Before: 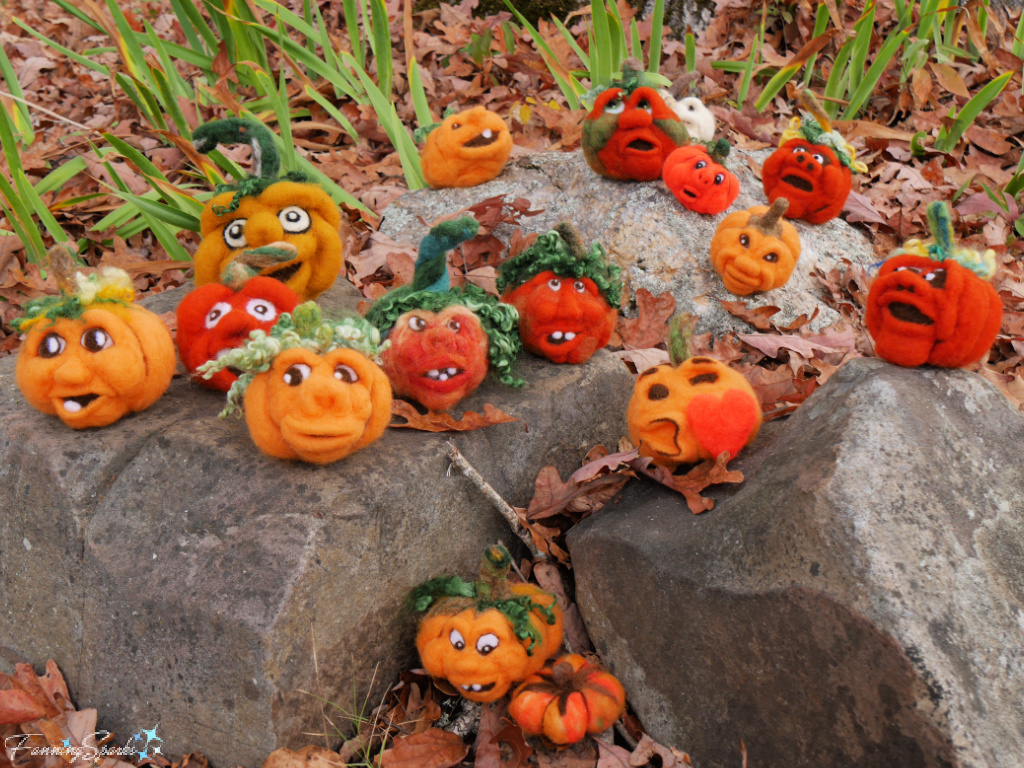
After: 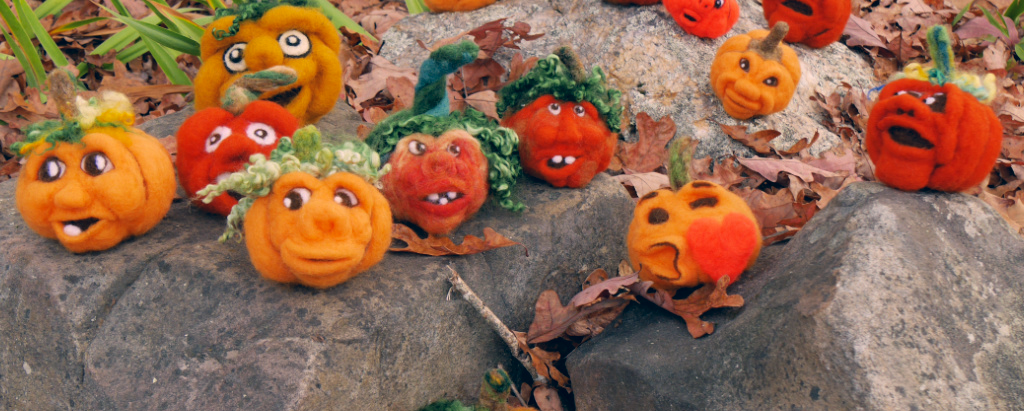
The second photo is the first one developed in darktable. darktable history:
crop and rotate: top 23.043%, bottom 23.437%
color correction: highlights a* 10.32, highlights b* 14.66, shadows a* -9.59, shadows b* -15.02
white balance: red 0.982, blue 1.018
